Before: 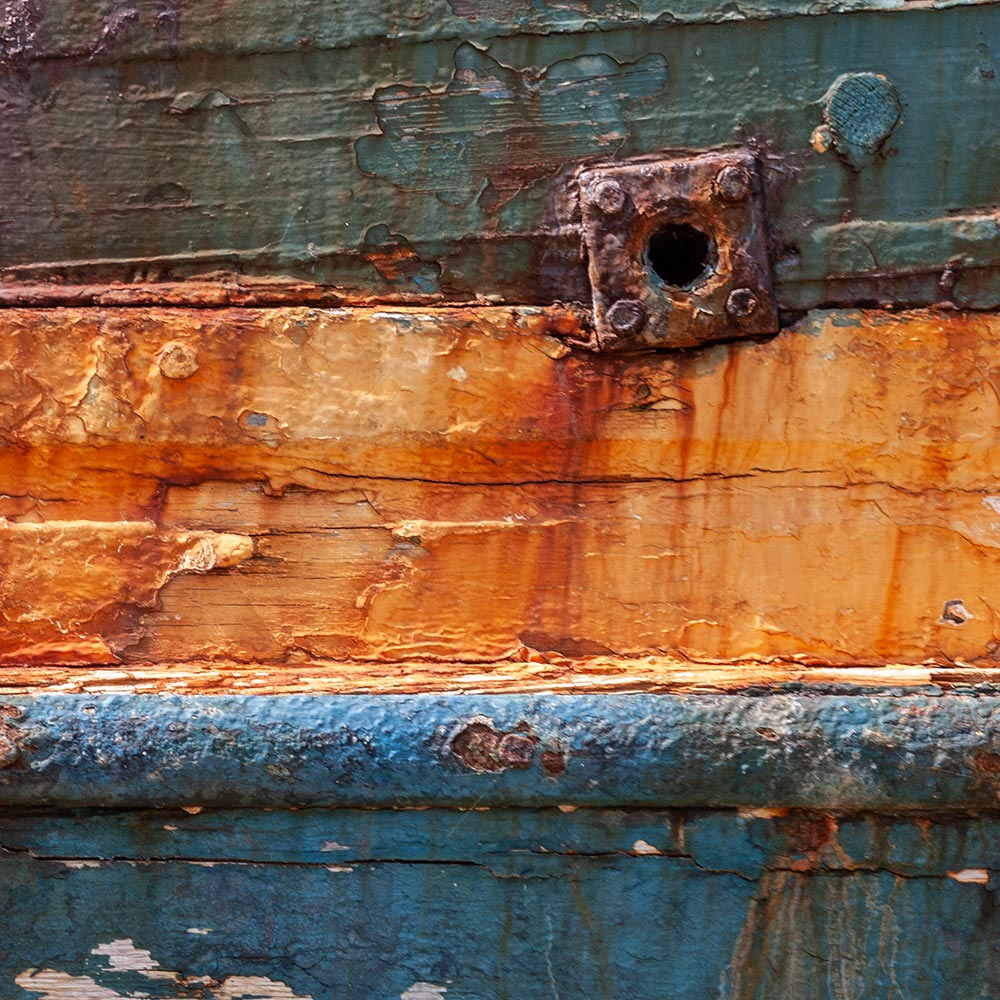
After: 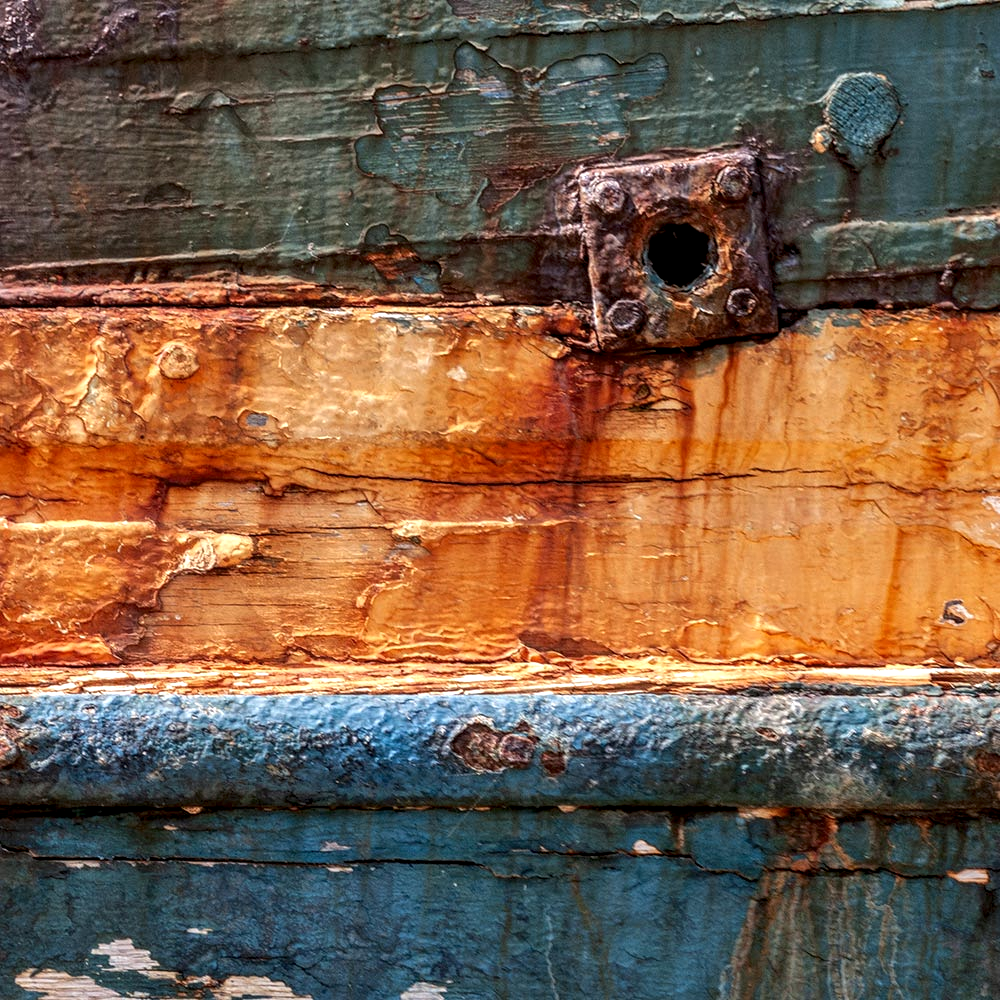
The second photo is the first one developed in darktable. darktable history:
local contrast: highlights 58%, detail 146%
